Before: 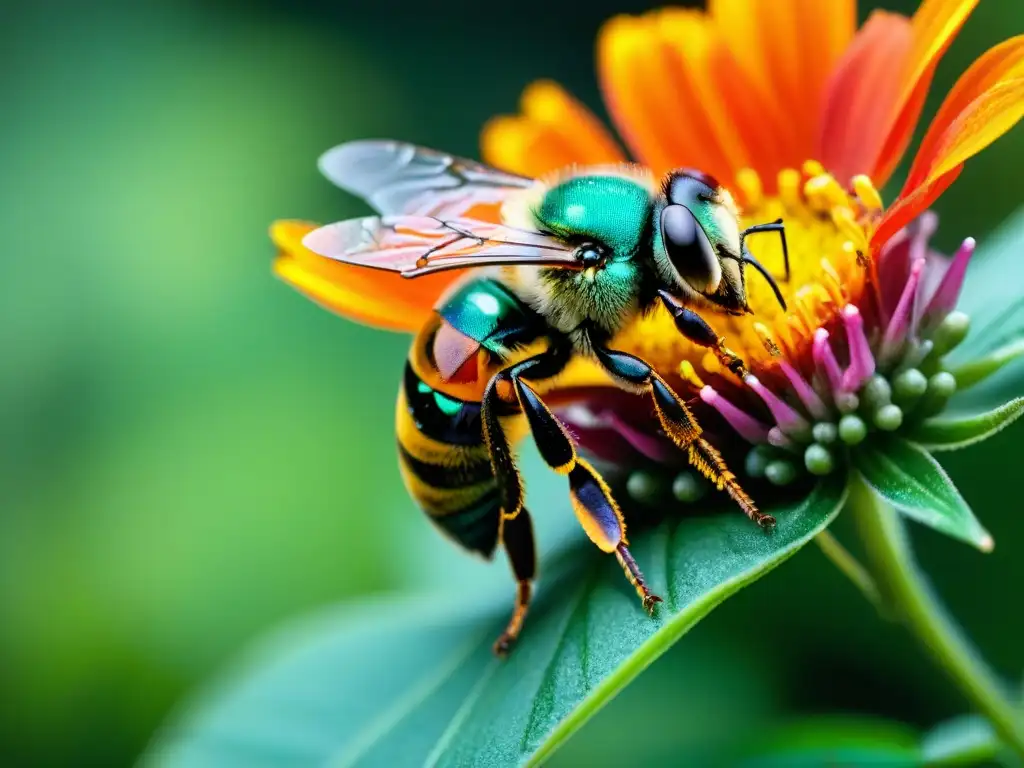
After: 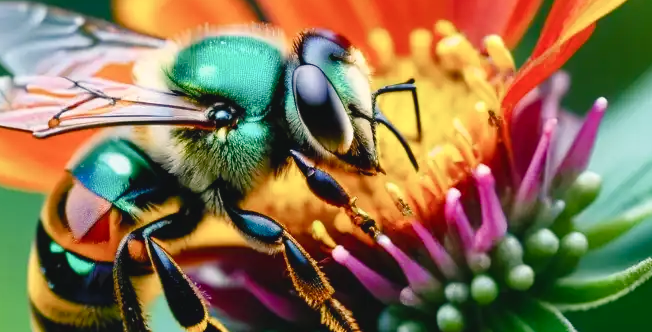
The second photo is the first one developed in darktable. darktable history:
crop: left 36.005%, top 18.293%, right 0.31%, bottom 38.444%
color balance rgb: shadows lift › chroma 2%, shadows lift › hue 250°, power › hue 326.4°, highlights gain › chroma 2%, highlights gain › hue 64.8°, global offset › luminance 0.5%, global offset › hue 58.8°, perceptual saturation grading › highlights -25%, perceptual saturation grading › shadows 30%, global vibrance 15%
